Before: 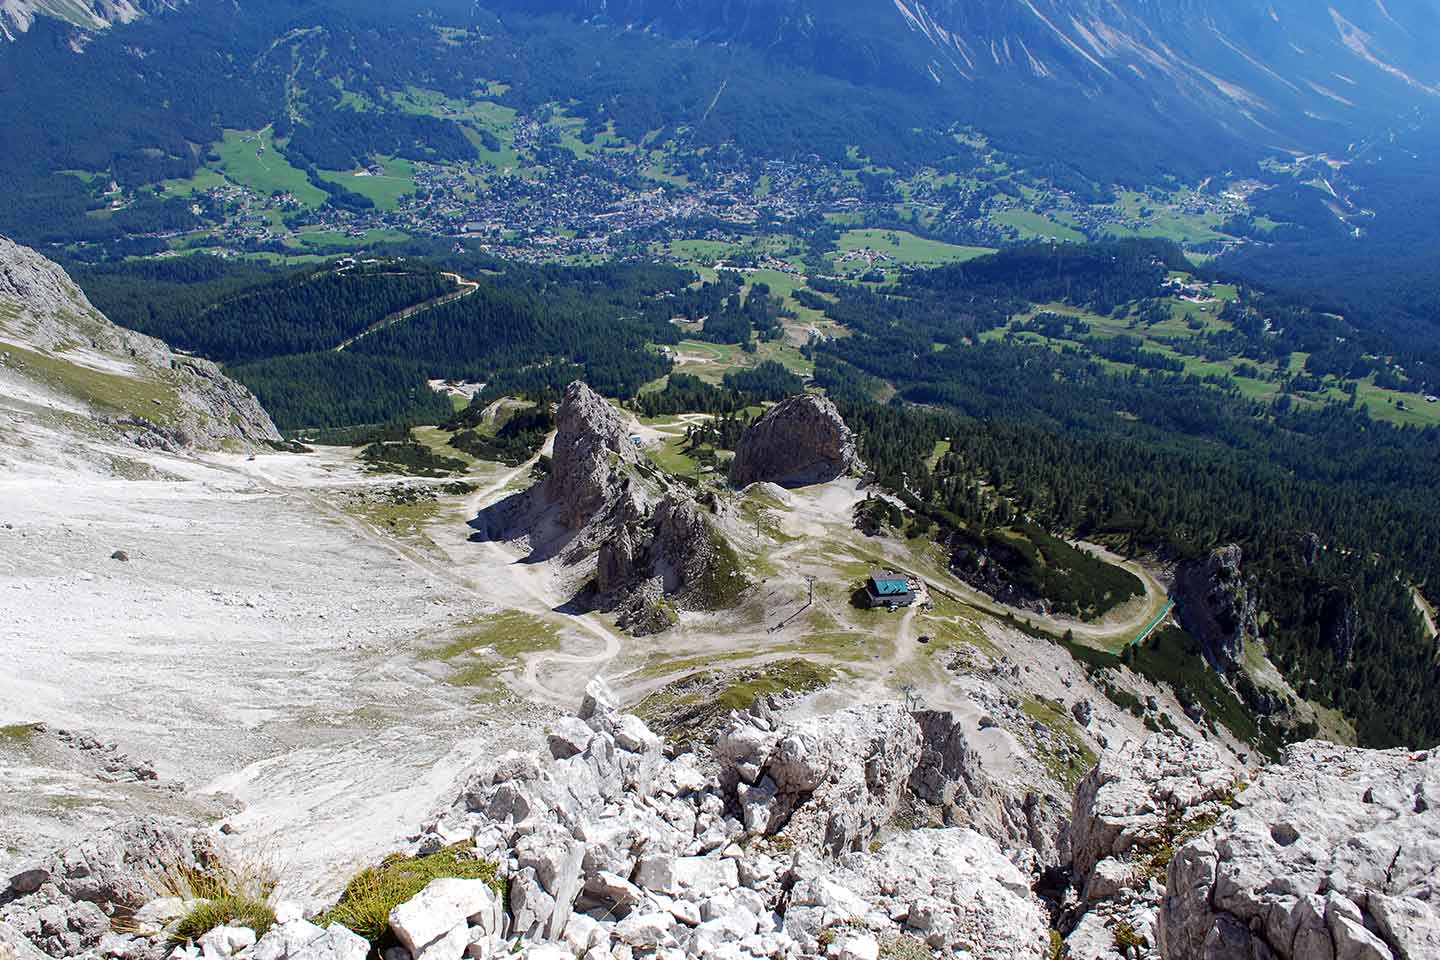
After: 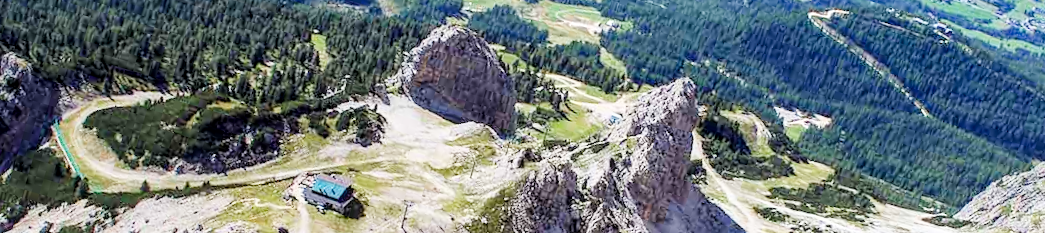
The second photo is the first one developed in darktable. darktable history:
exposure: black level correction 0, exposure 1.675 EV, compensate exposure bias true, compensate highlight preservation false
vibrance: on, module defaults
local contrast: on, module defaults
crop and rotate: angle 16.12°, top 30.835%, bottom 35.653%
filmic rgb: black relative exposure -7.65 EV, white relative exposure 4.56 EV, hardness 3.61
